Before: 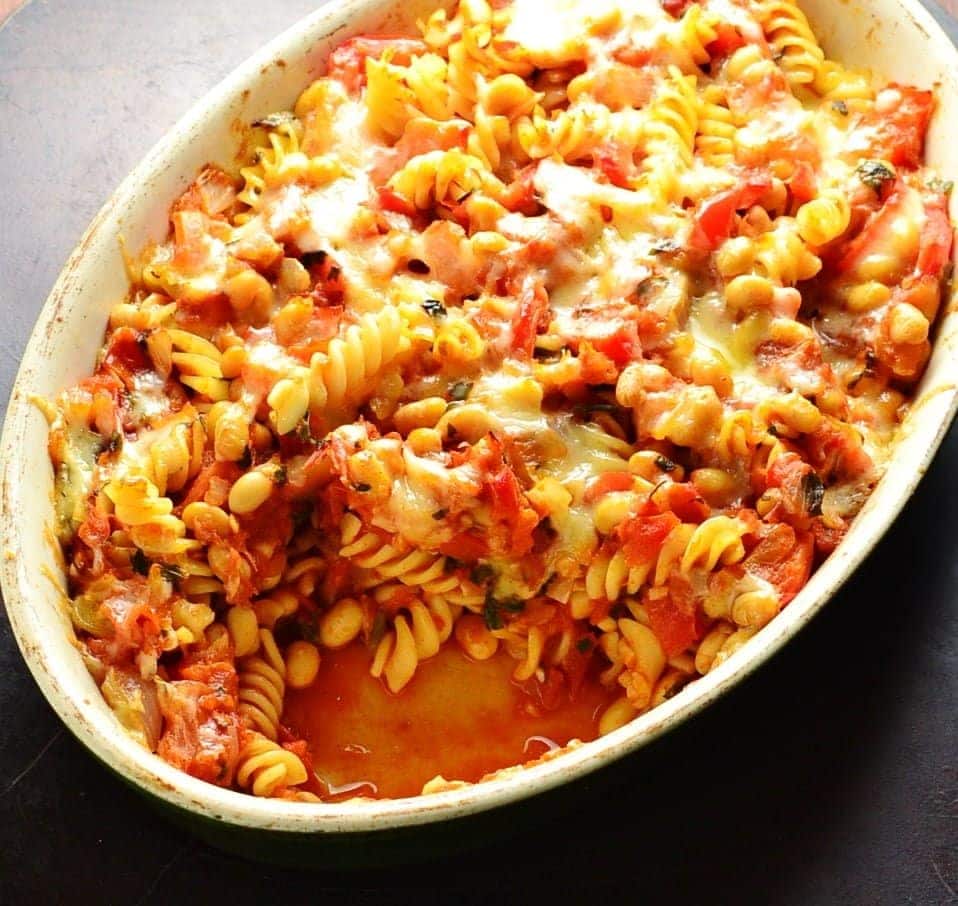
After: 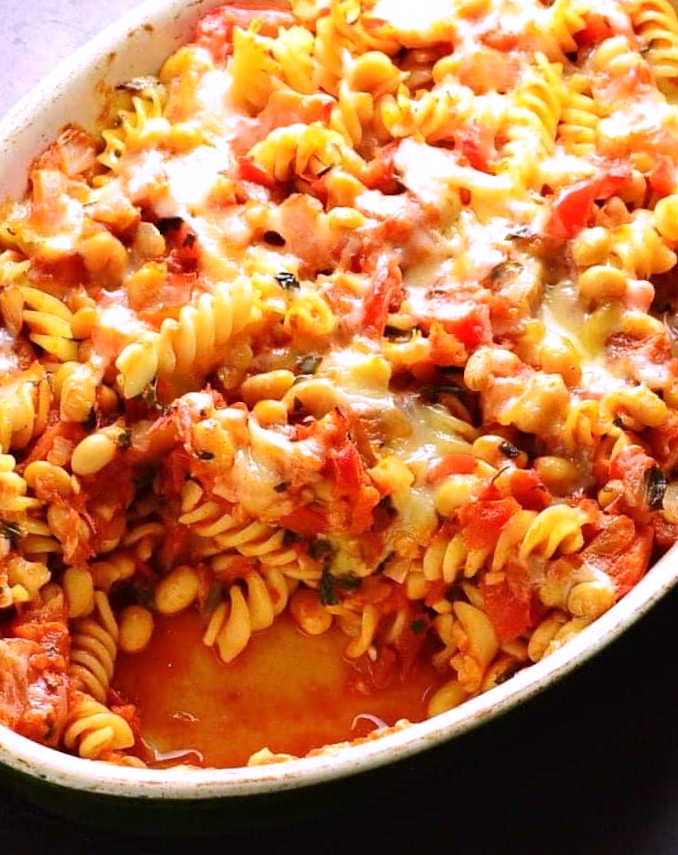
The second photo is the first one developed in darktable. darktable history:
white balance: red 1.042, blue 1.17
crop and rotate: angle -3.27°, left 14.277%, top 0.028%, right 10.766%, bottom 0.028%
